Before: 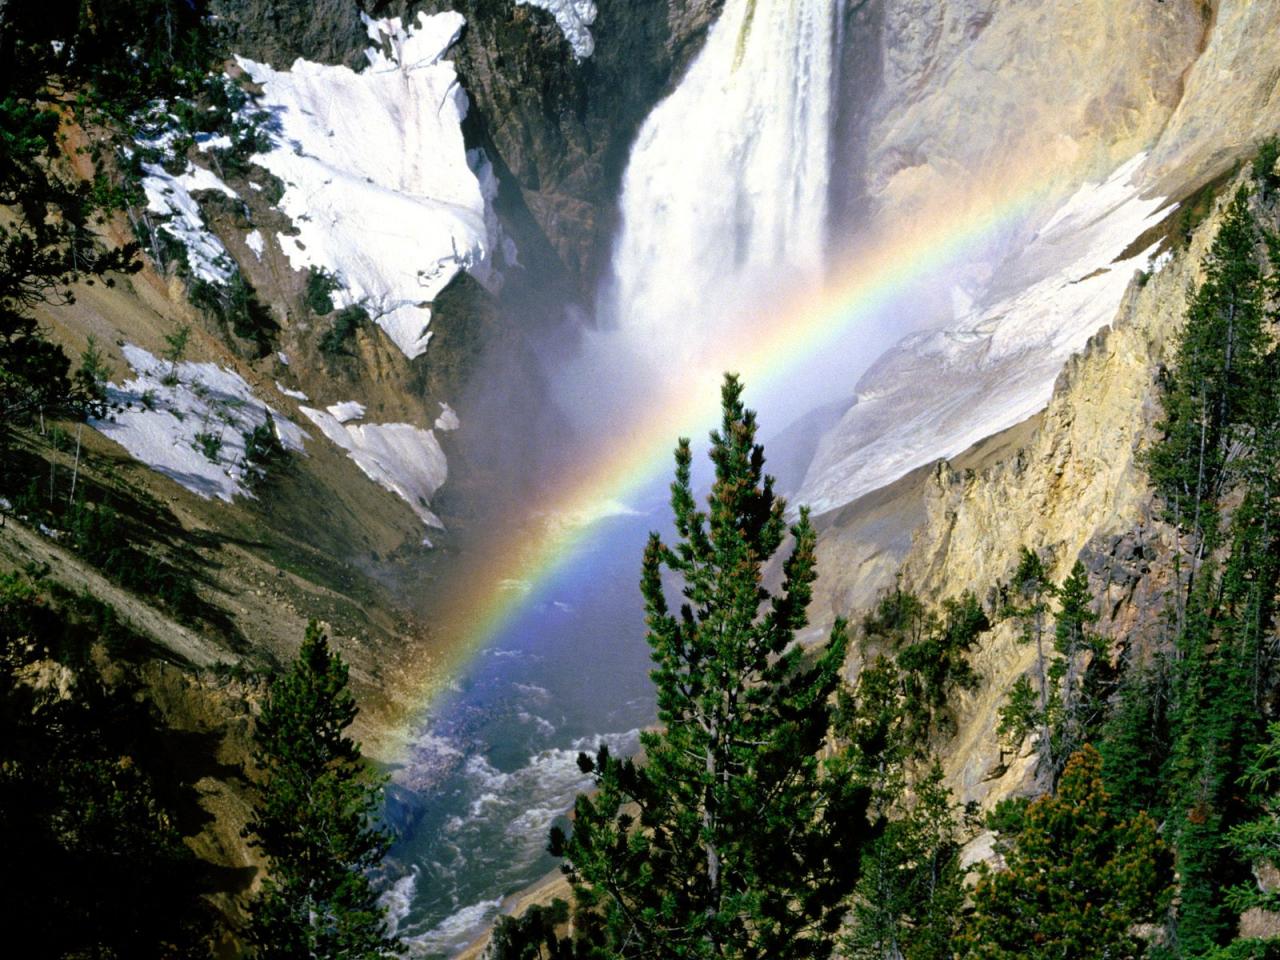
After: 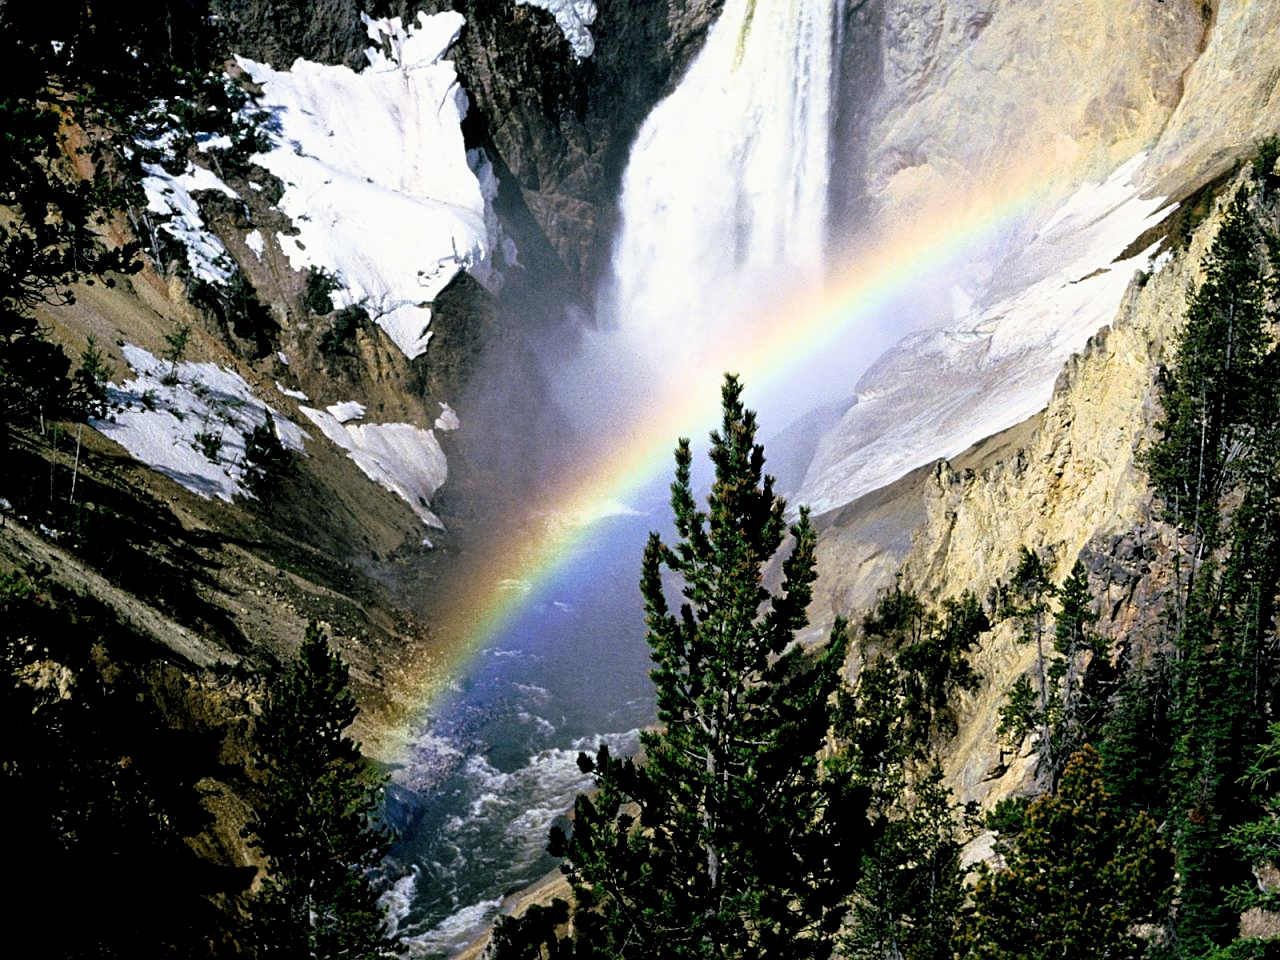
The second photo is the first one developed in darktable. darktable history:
sharpen: on, module defaults
filmic rgb: middle gray luminance 8.79%, black relative exposure -6.34 EV, white relative exposure 2.7 EV, target black luminance 0%, hardness 4.75, latitude 73.49%, contrast 1.335, shadows ↔ highlights balance 9.41%
